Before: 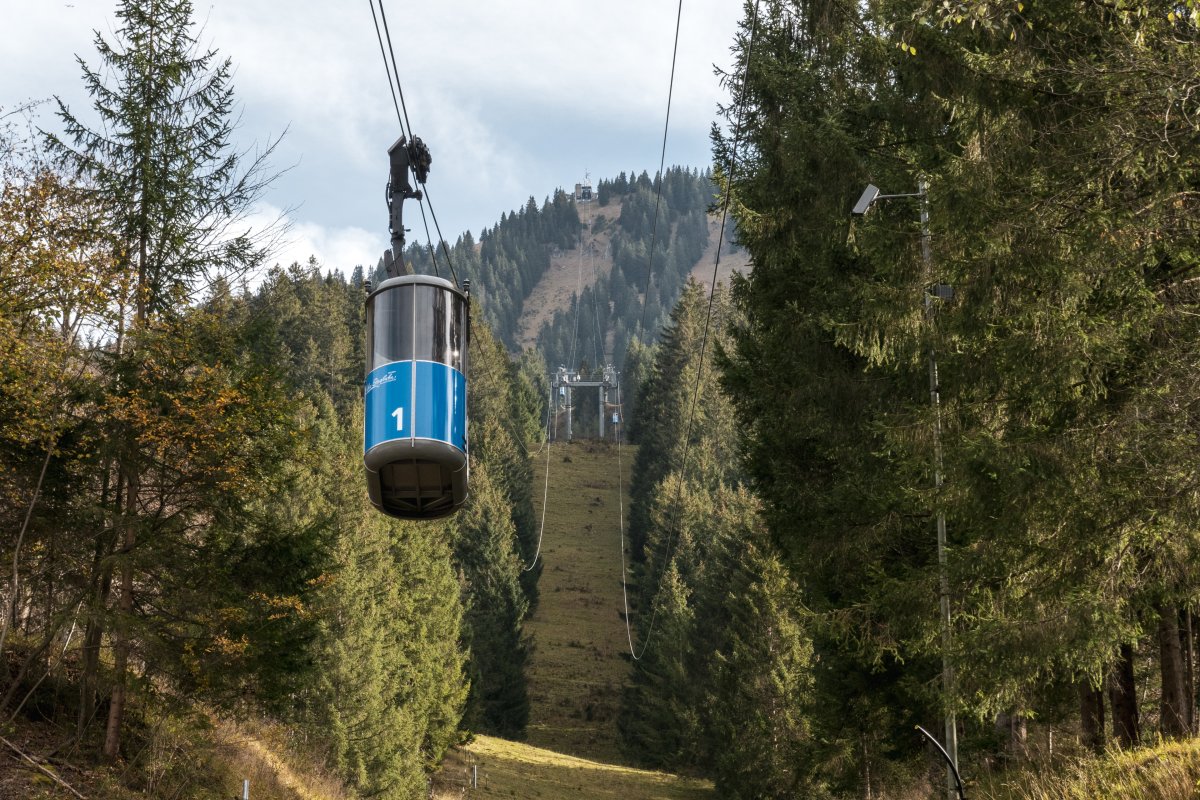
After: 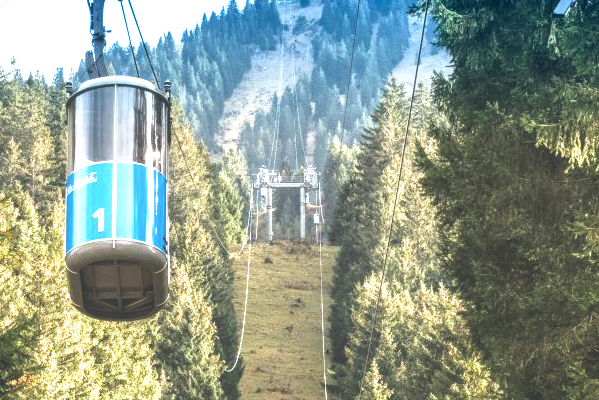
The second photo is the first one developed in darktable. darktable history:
local contrast: on, module defaults
crop: left 25%, top 25%, right 25%, bottom 25%
exposure: black level correction -0.023, exposure 1.397 EV, compensate highlight preservation false
rgb levels: levels [[0.013, 0.434, 0.89], [0, 0.5, 1], [0, 0.5, 1]]
graduated density: density 2.02 EV, hardness 44%, rotation 0.374°, offset 8.21, hue 208.8°, saturation 97%
filmic rgb: black relative exposure -8.7 EV, white relative exposure 2.7 EV, threshold 3 EV, target black luminance 0%, hardness 6.25, latitude 76.53%, contrast 1.326, shadows ↔ highlights balance -0.349%, preserve chrominance no, color science v4 (2020), enable highlight reconstruction true
